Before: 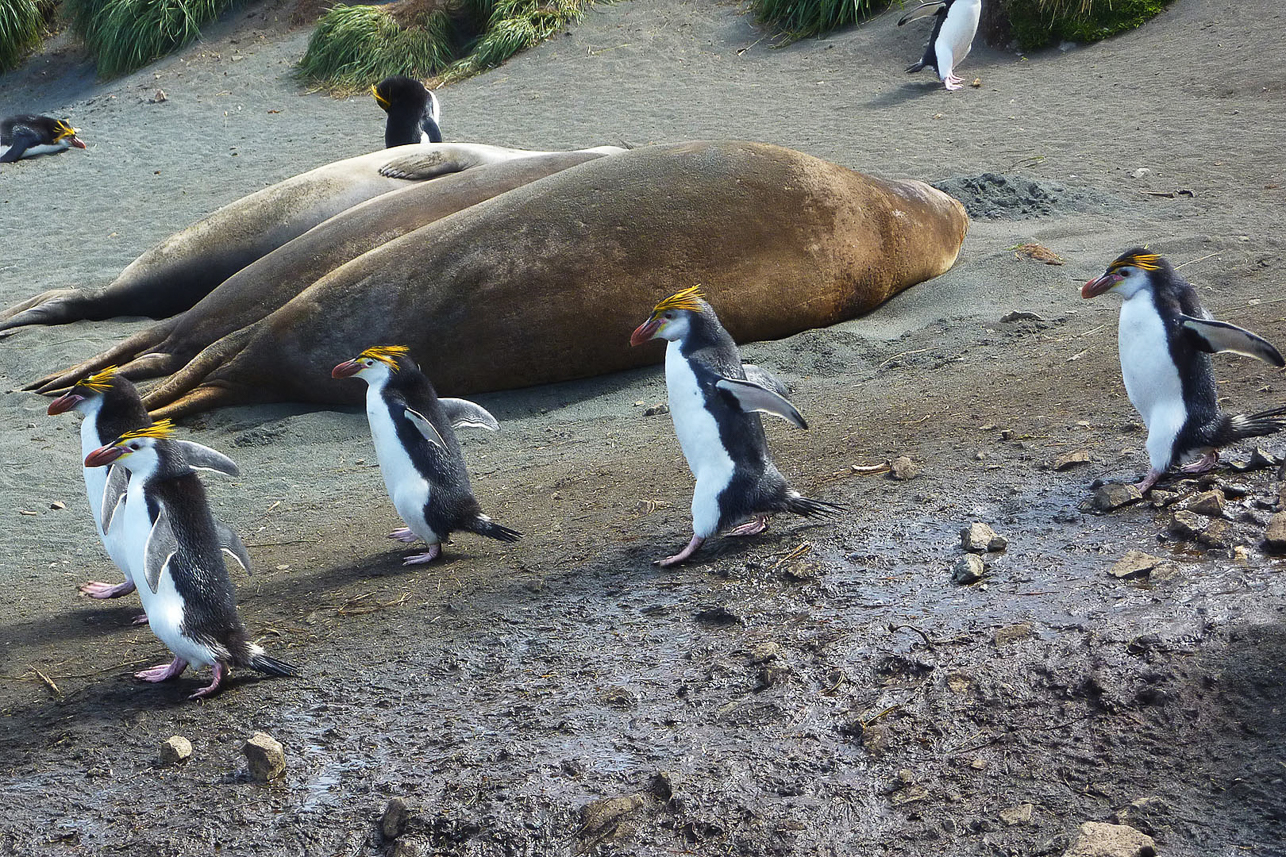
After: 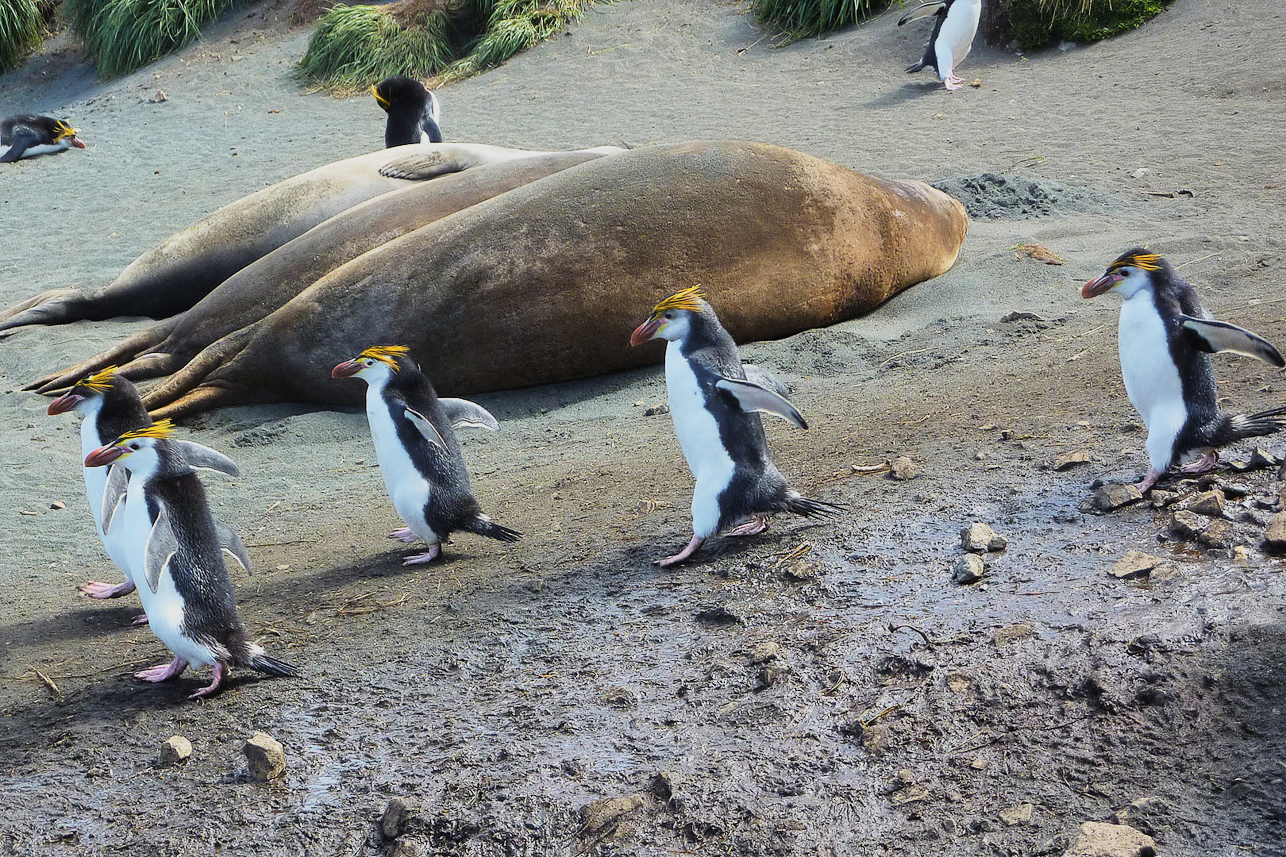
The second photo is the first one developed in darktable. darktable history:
filmic rgb: black relative exposure -7.65 EV, white relative exposure 4.56 EV, hardness 3.61, color science v6 (2022)
exposure: black level correction -0.001, exposure 0.545 EV, compensate exposure bias true, compensate highlight preservation false
